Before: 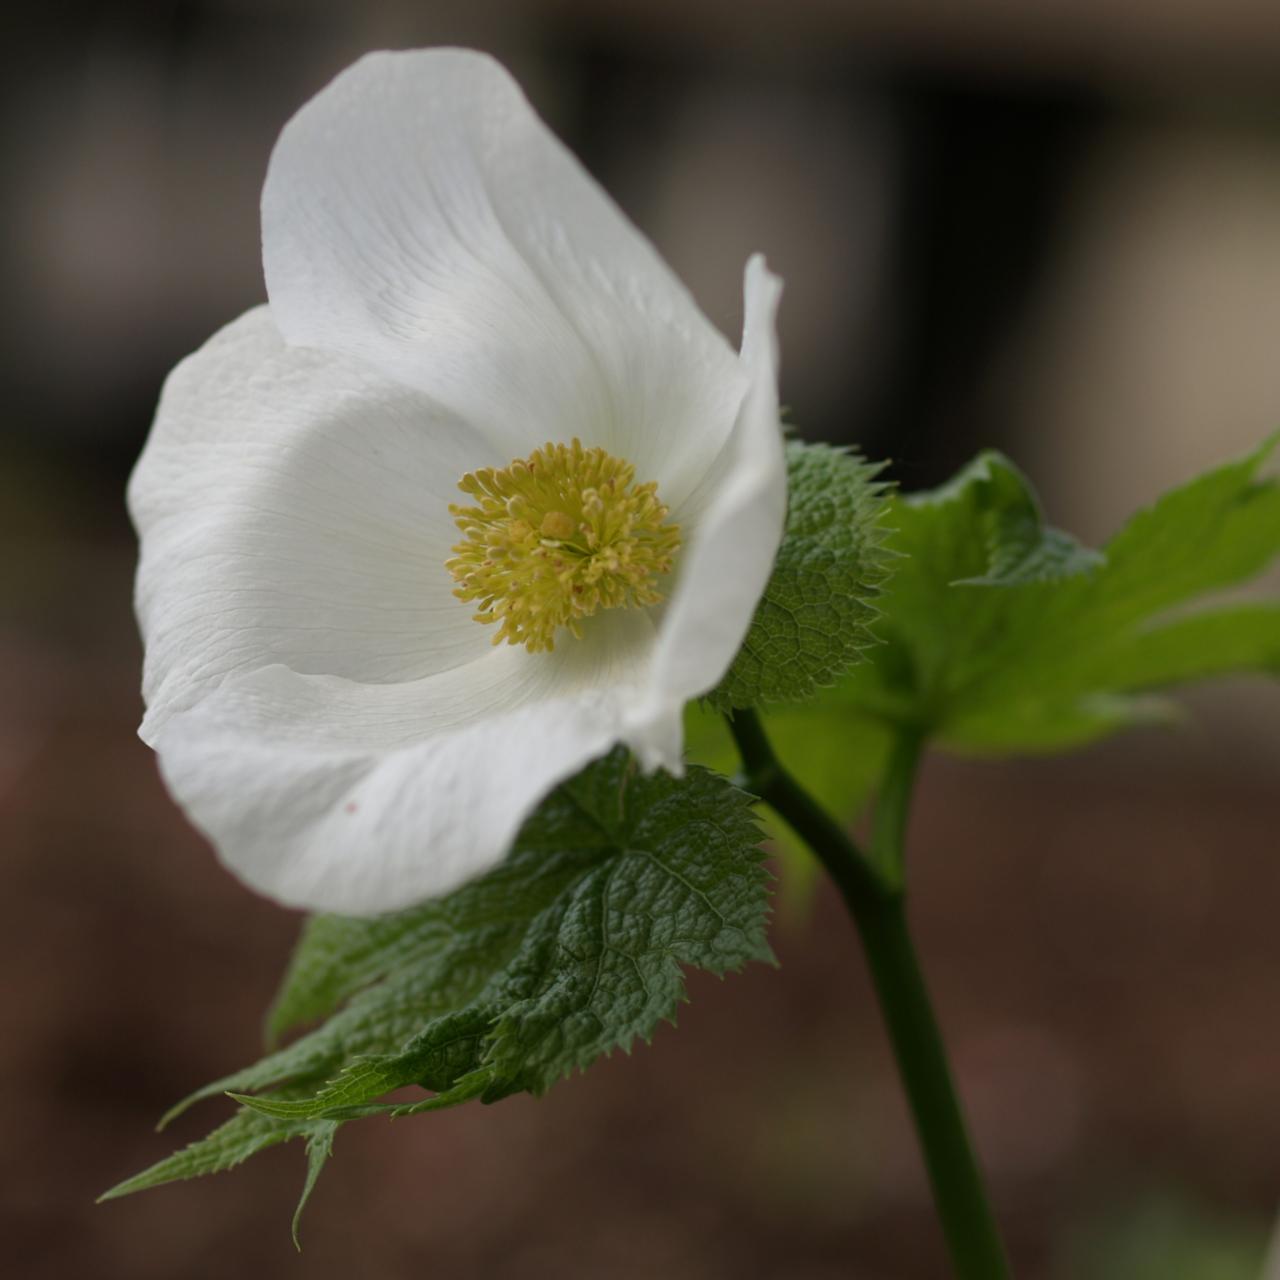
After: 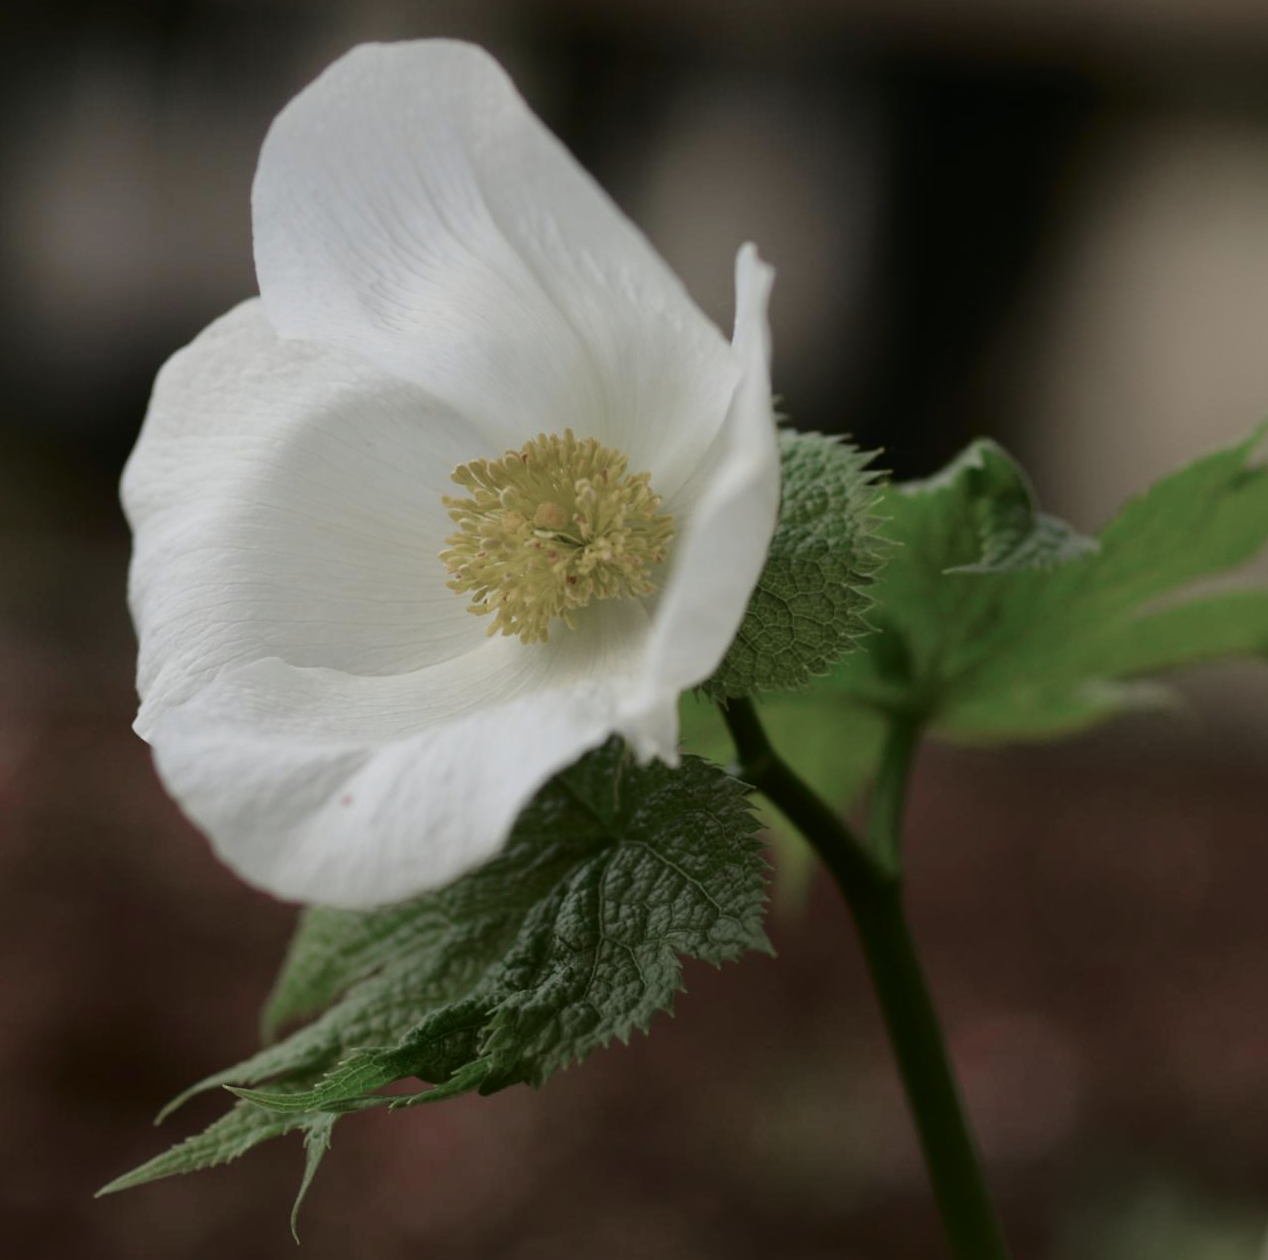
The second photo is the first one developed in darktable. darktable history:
rotate and perspective: rotation -0.45°, automatic cropping original format, crop left 0.008, crop right 0.992, crop top 0.012, crop bottom 0.988
tone curve: curves: ch0 [(0, 0.009) (0.105, 0.069) (0.195, 0.154) (0.289, 0.278) (0.384, 0.391) (0.513, 0.53) (0.66, 0.667) (0.895, 0.863) (1, 0.919)]; ch1 [(0, 0) (0.161, 0.092) (0.35, 0.33) (0.403, 0.395) (0.456, 0.469) (0.502, 0.499) (0.519, 0.514) (0.576, 0.587) (0.642, 0.645) (0.701, 0.742) (1, 0.942)]; ch2 [(0, 0) (0.371, 0.362) (0.437, 0.437) (0.501, 0.5) (0.53, 0.528) (0.569, 0.551) (0.619, 0.58) (0.883, 0.752) (1, 0.929)], color space Lab, independent channels, preserve colors none
